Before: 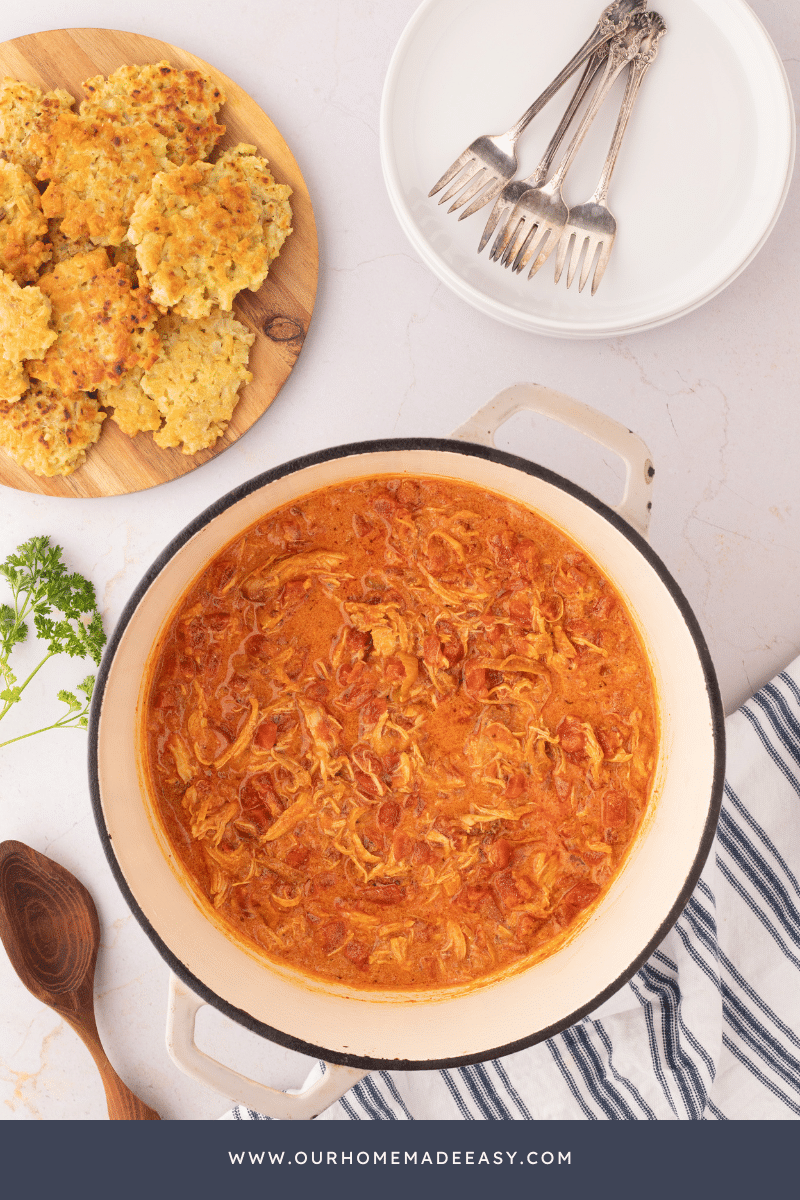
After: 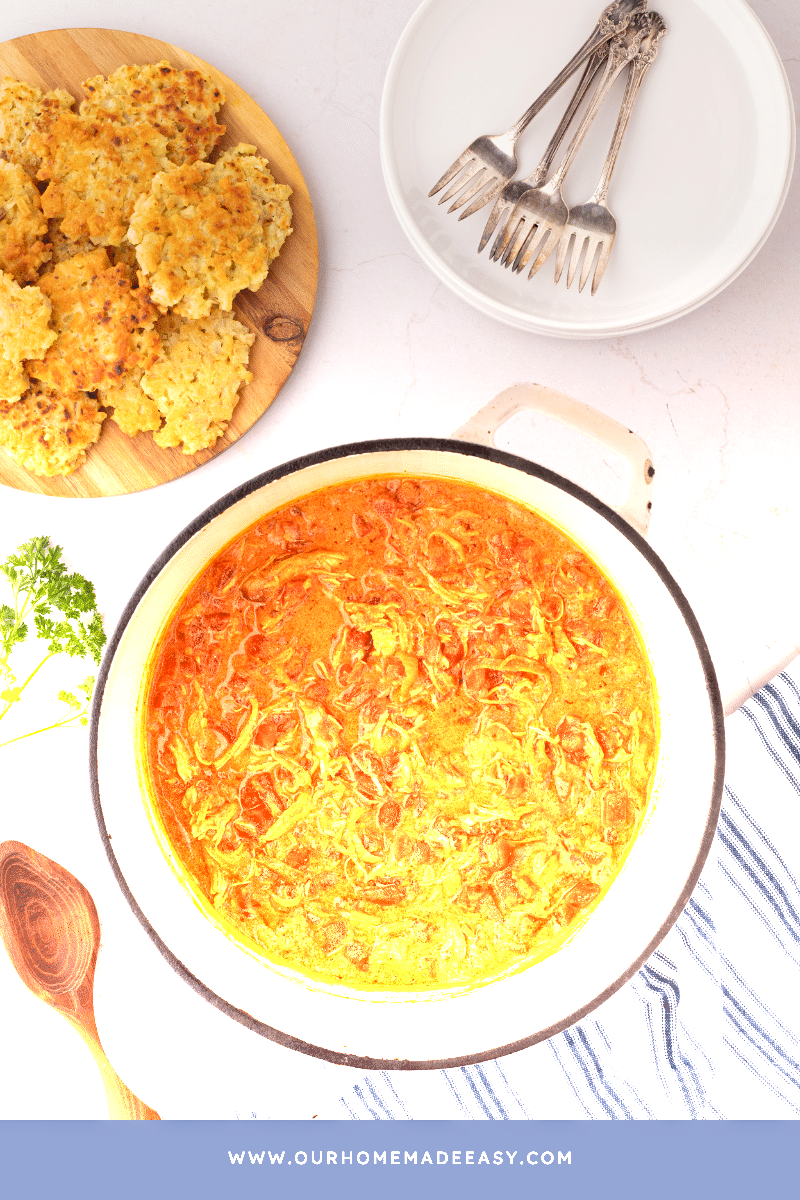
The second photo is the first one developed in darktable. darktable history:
color balance: mode lift, gamma, gain (sRGB), lift [0.97, 1, 1, 1], gamma [1.03, 1, 1, 1]
haze removal: compatibility mode true, adaptive false
graduated density: density -3.9 EV
rotate and perspective: automatic cropping original format, crop left 0, crop top 0
